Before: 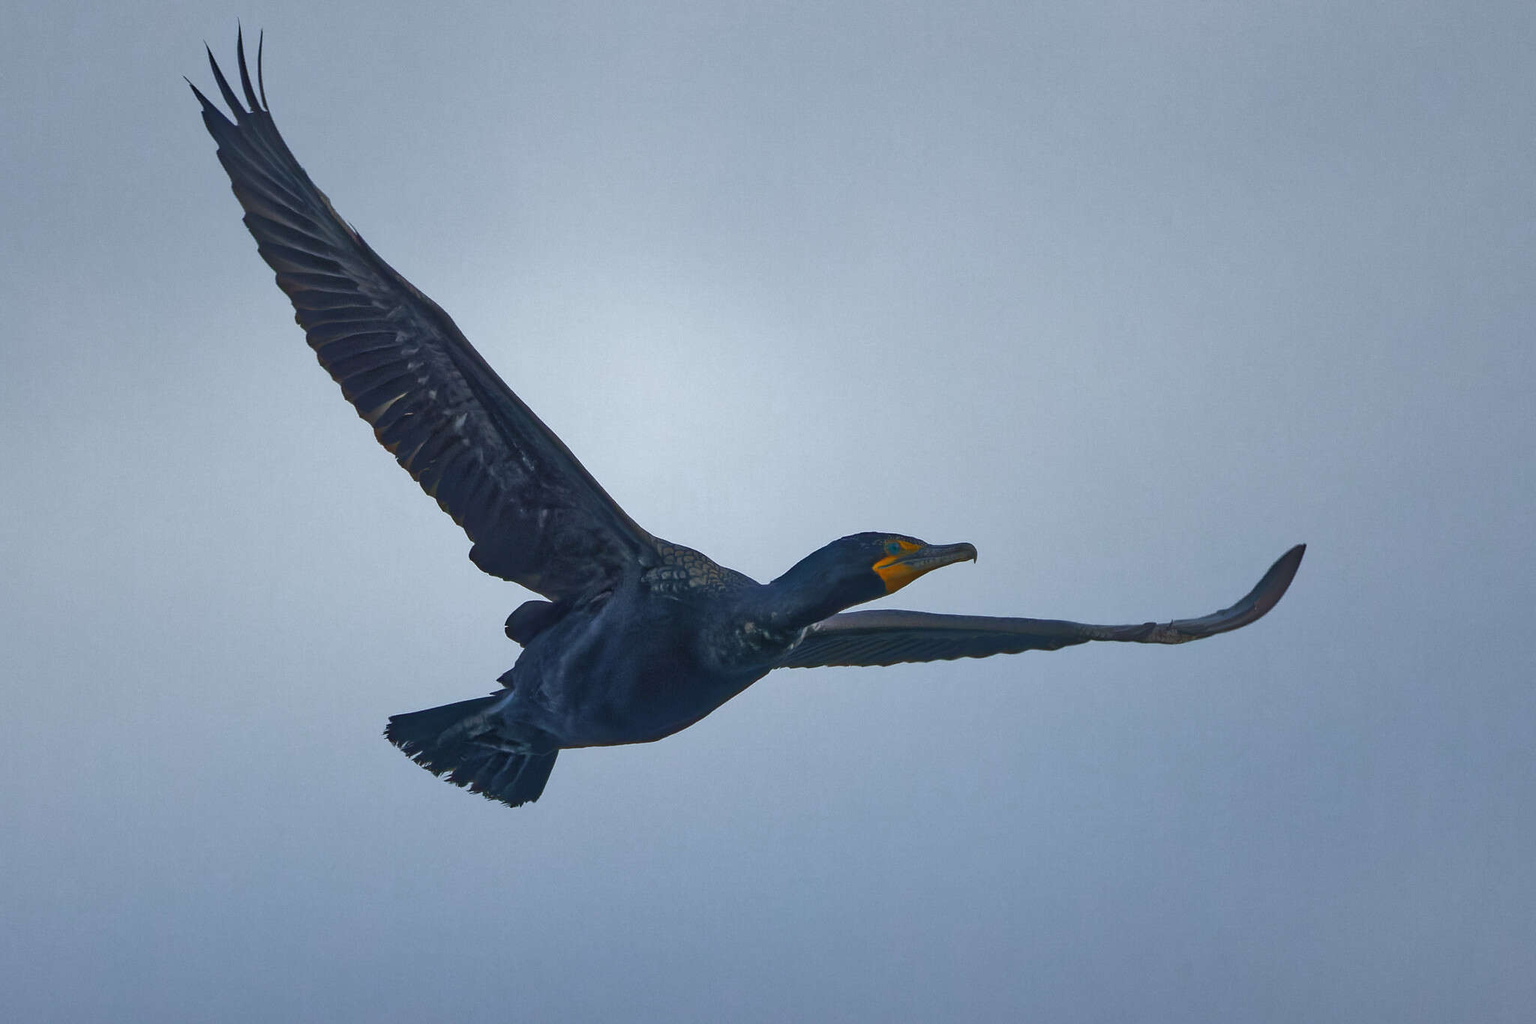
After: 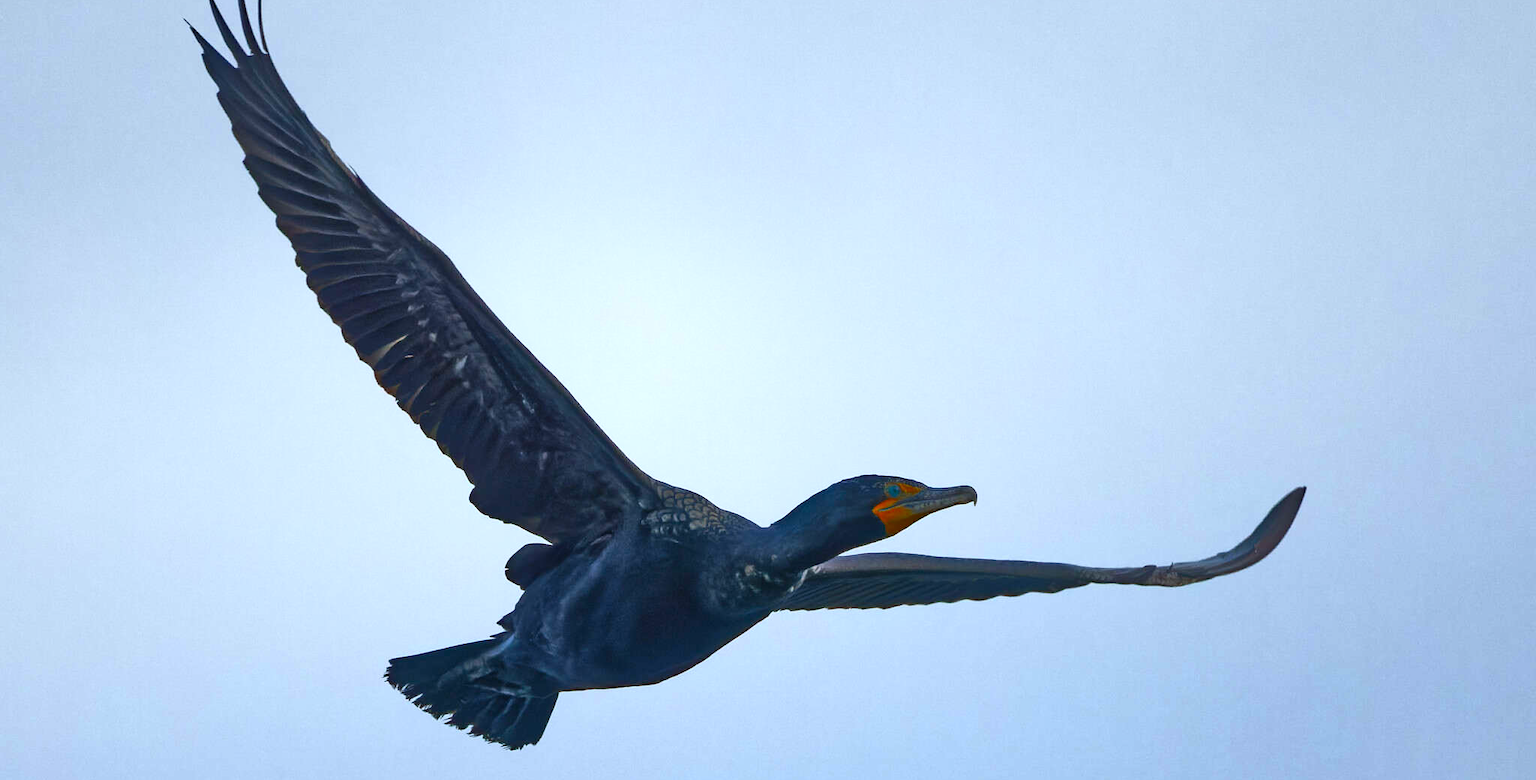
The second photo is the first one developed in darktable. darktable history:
color zones: curves: ch0 [(0.11, 0.396) (0.195, 0.36) (0.25, 0.5) (0.303, 0.412) (0.357, 0.544) (0.75, 0.5) (0.967, 0.328)]; ch1 [(0, 0.468) (0.112, 0.512) (0.202, 0.6) (0.25, 0.5) (0.307, 0.352) (0.357, 0.544) (0.75, 0.5) (0.963, 0.524)]
contrast brightness saturation: contrast 0.225, brightness 0.106, saturation 0.289
tone equalizer: -8 EV -0.422 EV, -7 EV -0.424 EV, -6 EV -0.3 EV, -5 EV -0.2 EV, -3 EV 0.205 EV, -2 EV 0.344 EV, -1 EV 0.407 EV, +0 EV 0.415 EV
crop: top 5.644%, bottom 18.123%
